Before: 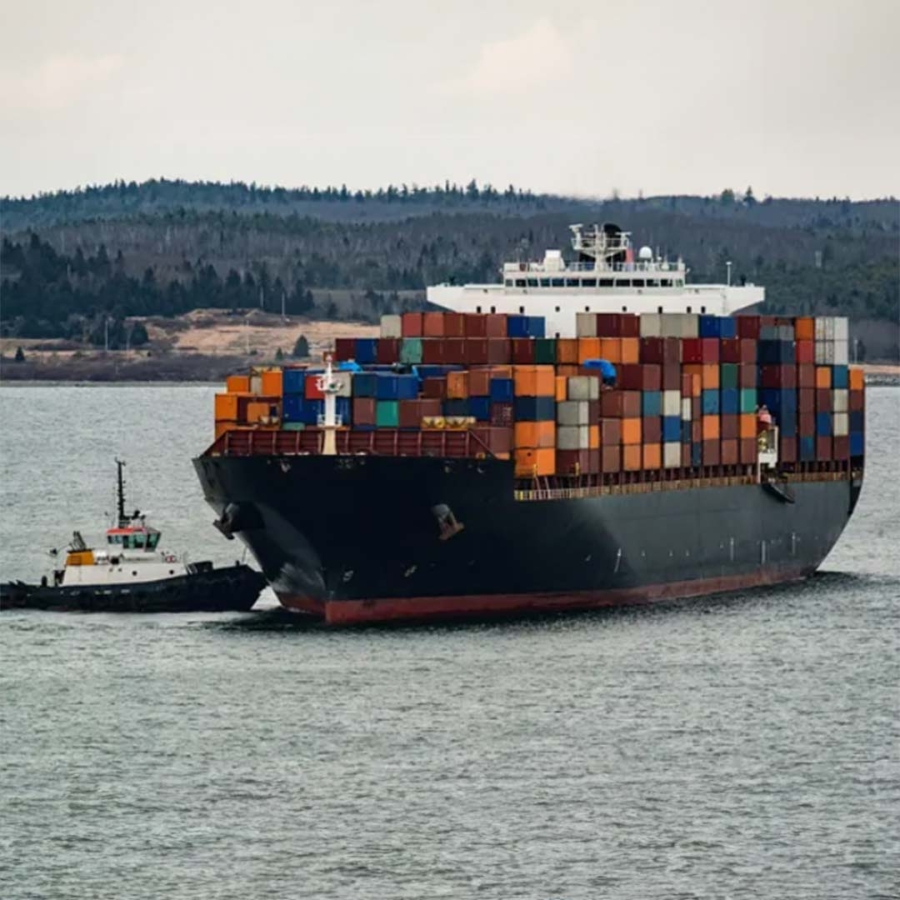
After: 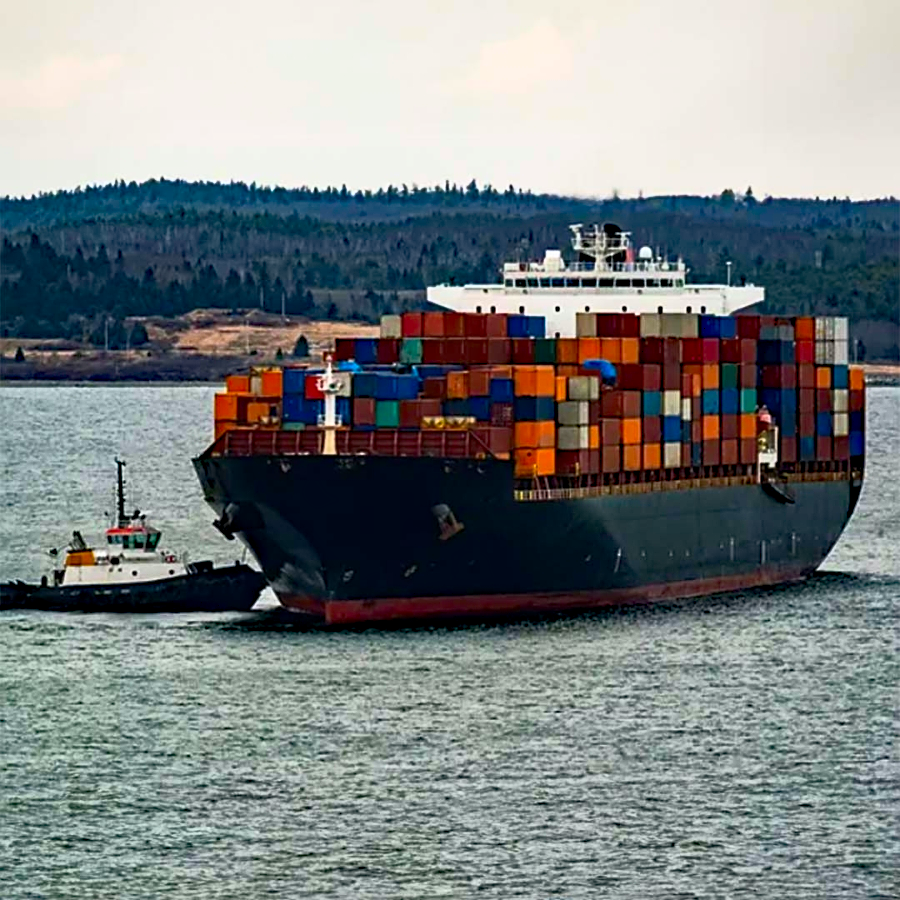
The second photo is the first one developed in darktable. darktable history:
haze removal: strength 0.5, distance 0.43, compatibility mode true, adaptive false
contrast brightness saturation: brightness -0.02, saturation 0.35
sharpen: on, module defaults
base curve: curves: ch0 [(0, 0) (0.257, 0.25) (0.482, 0.586) (0.757, 0.871) (1, 1)]
